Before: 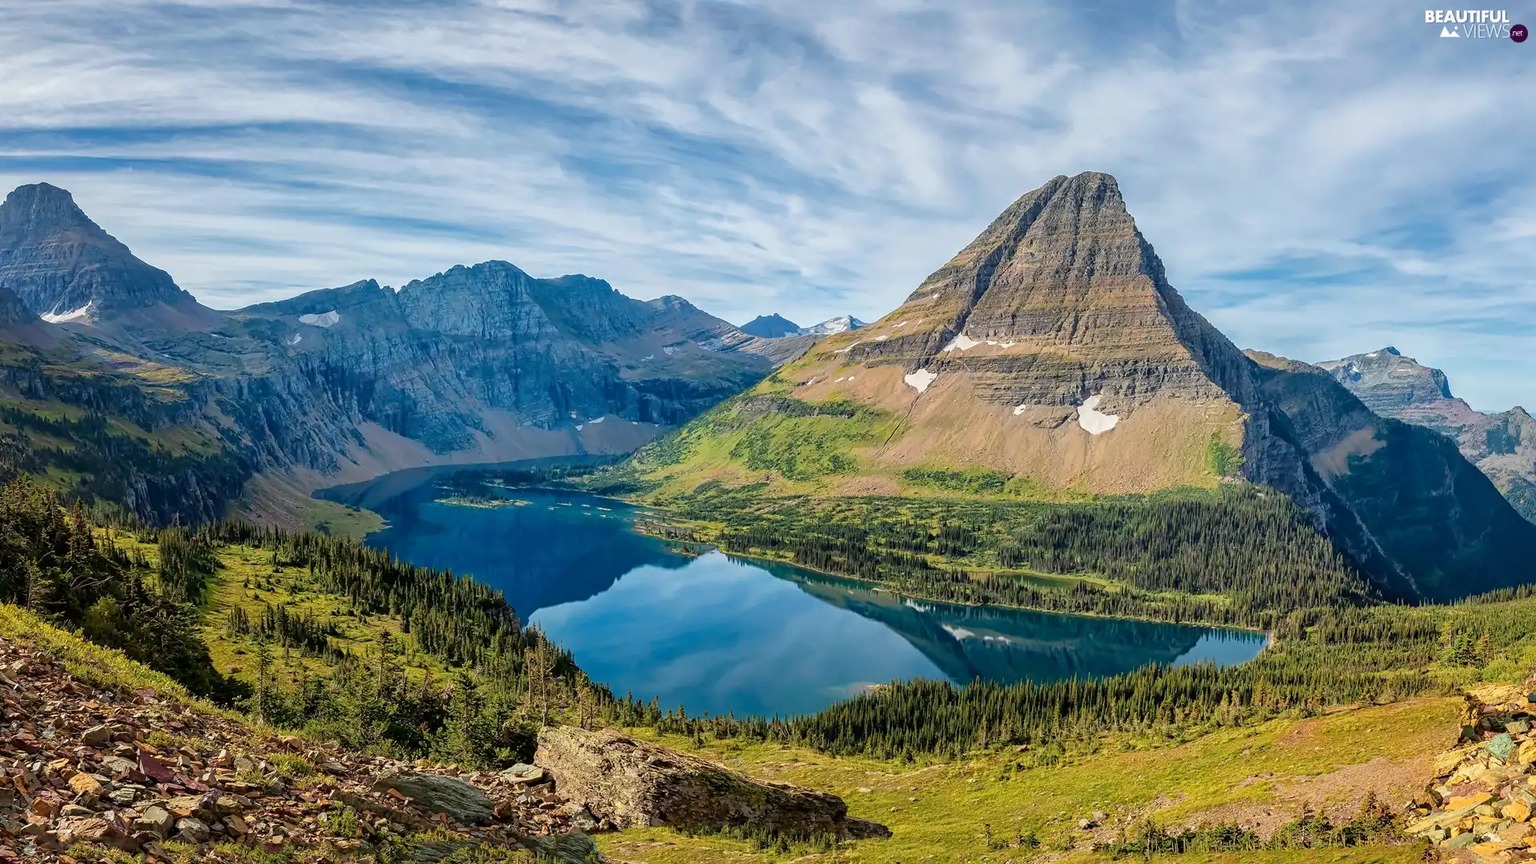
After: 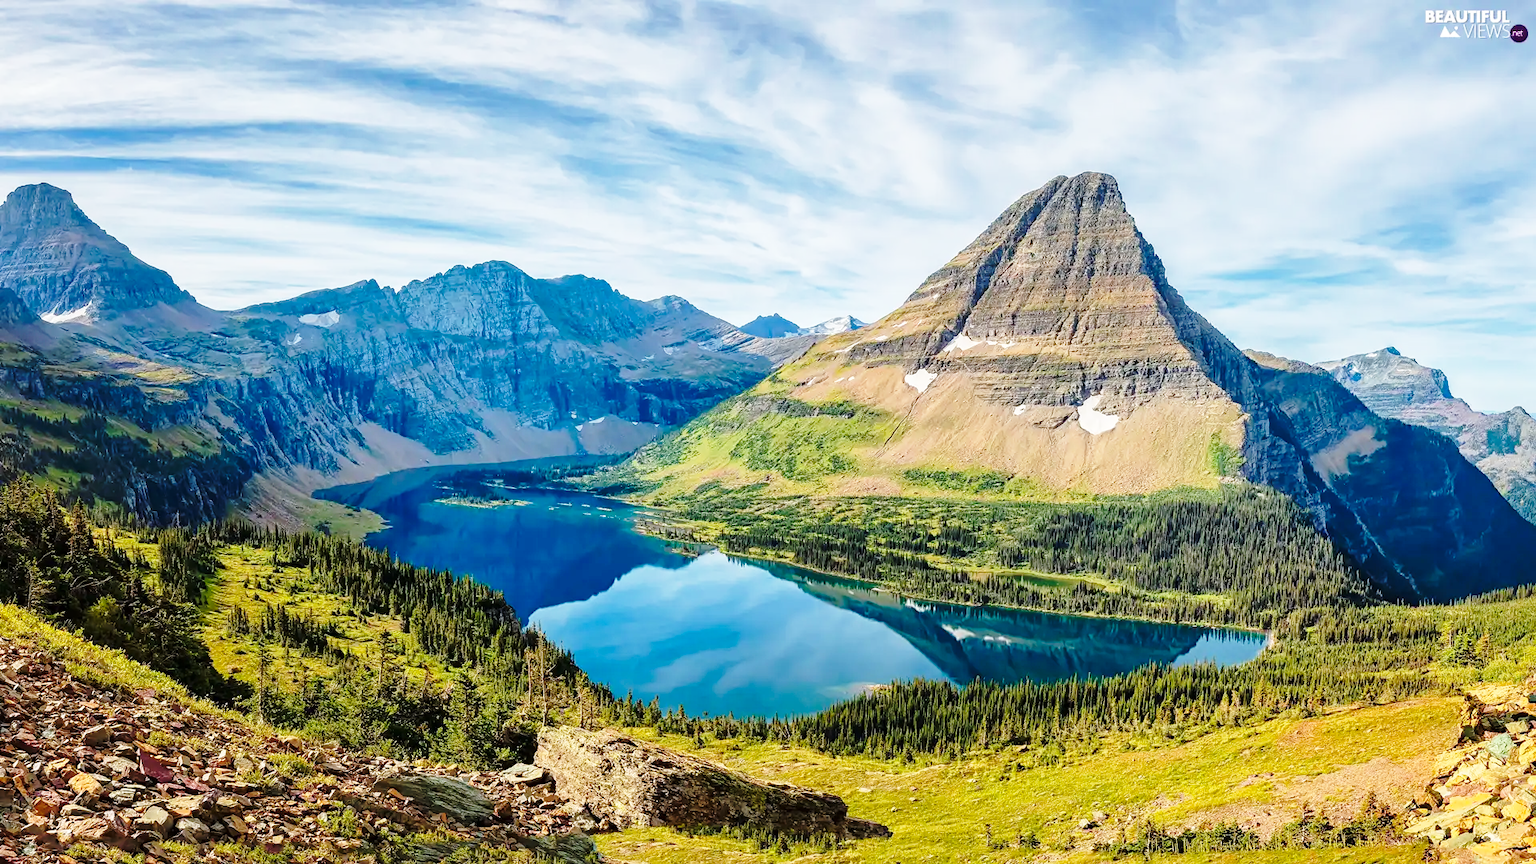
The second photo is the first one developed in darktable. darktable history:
base curve: curves: ch0 [(0, 0) (0.036, 0.037) (0.121, 0.228) (0.46, 0.76) (0.859, 0.983) (1, 1)], preserve colors none
shadows and highlights: shadows 25, highlights -25
